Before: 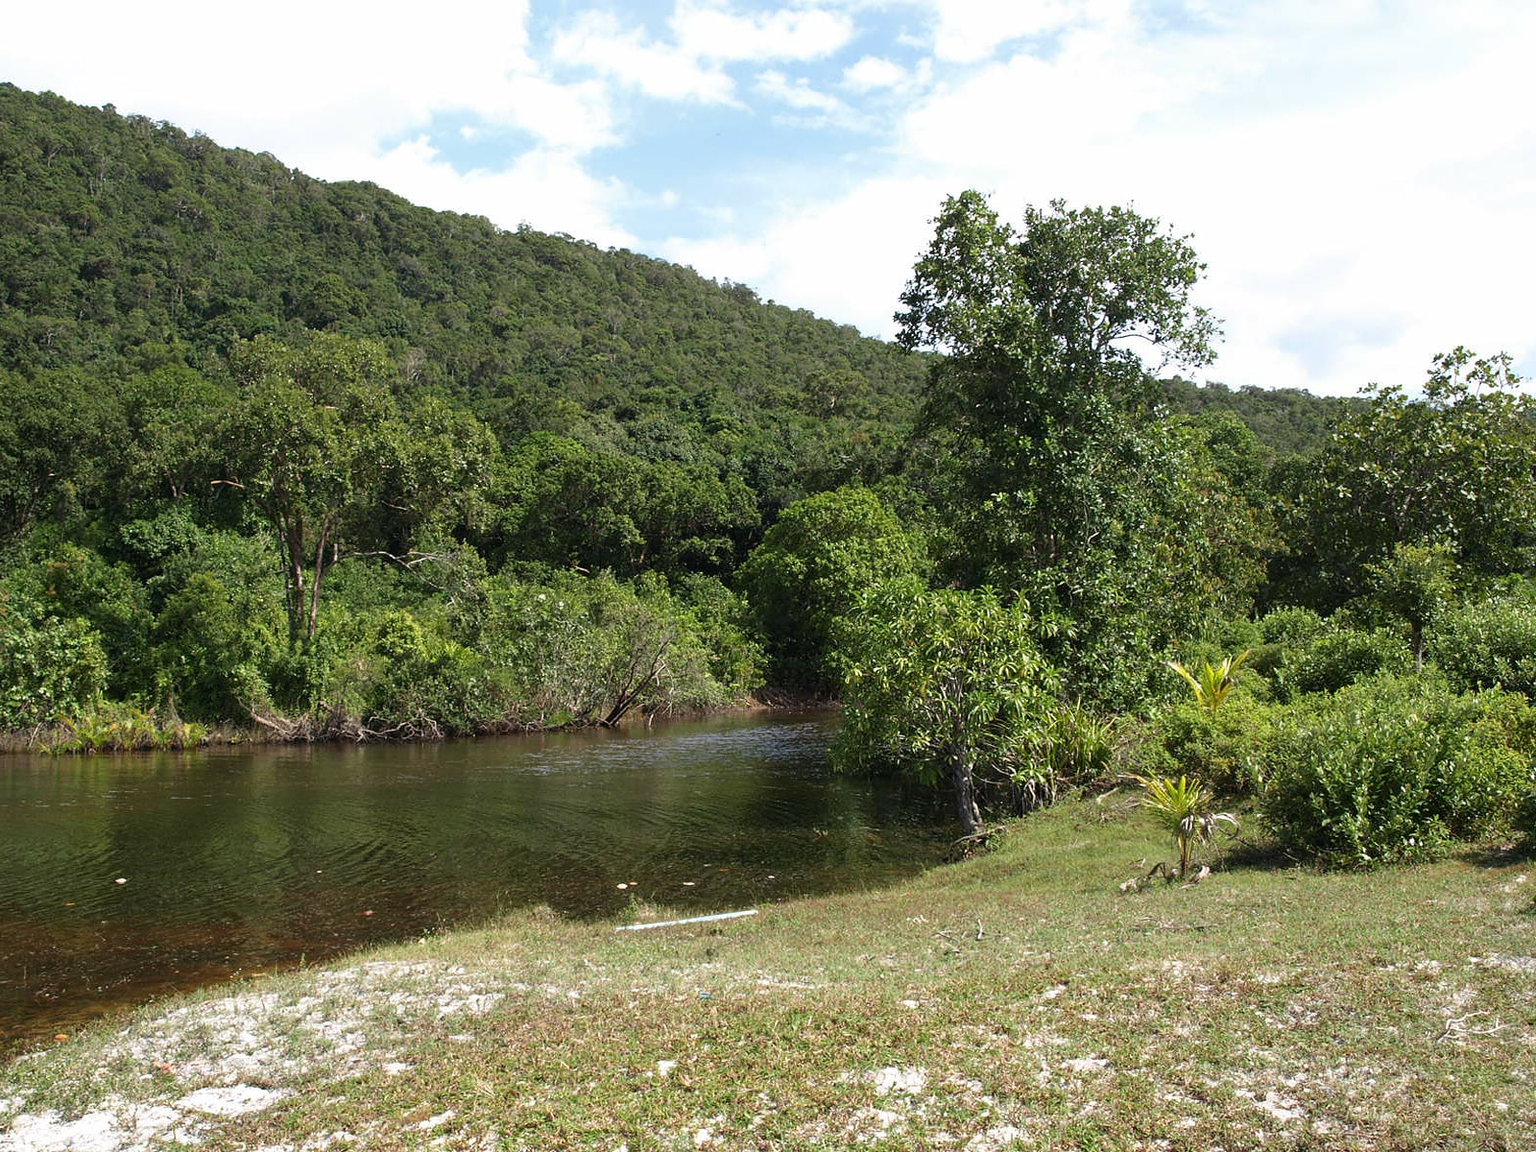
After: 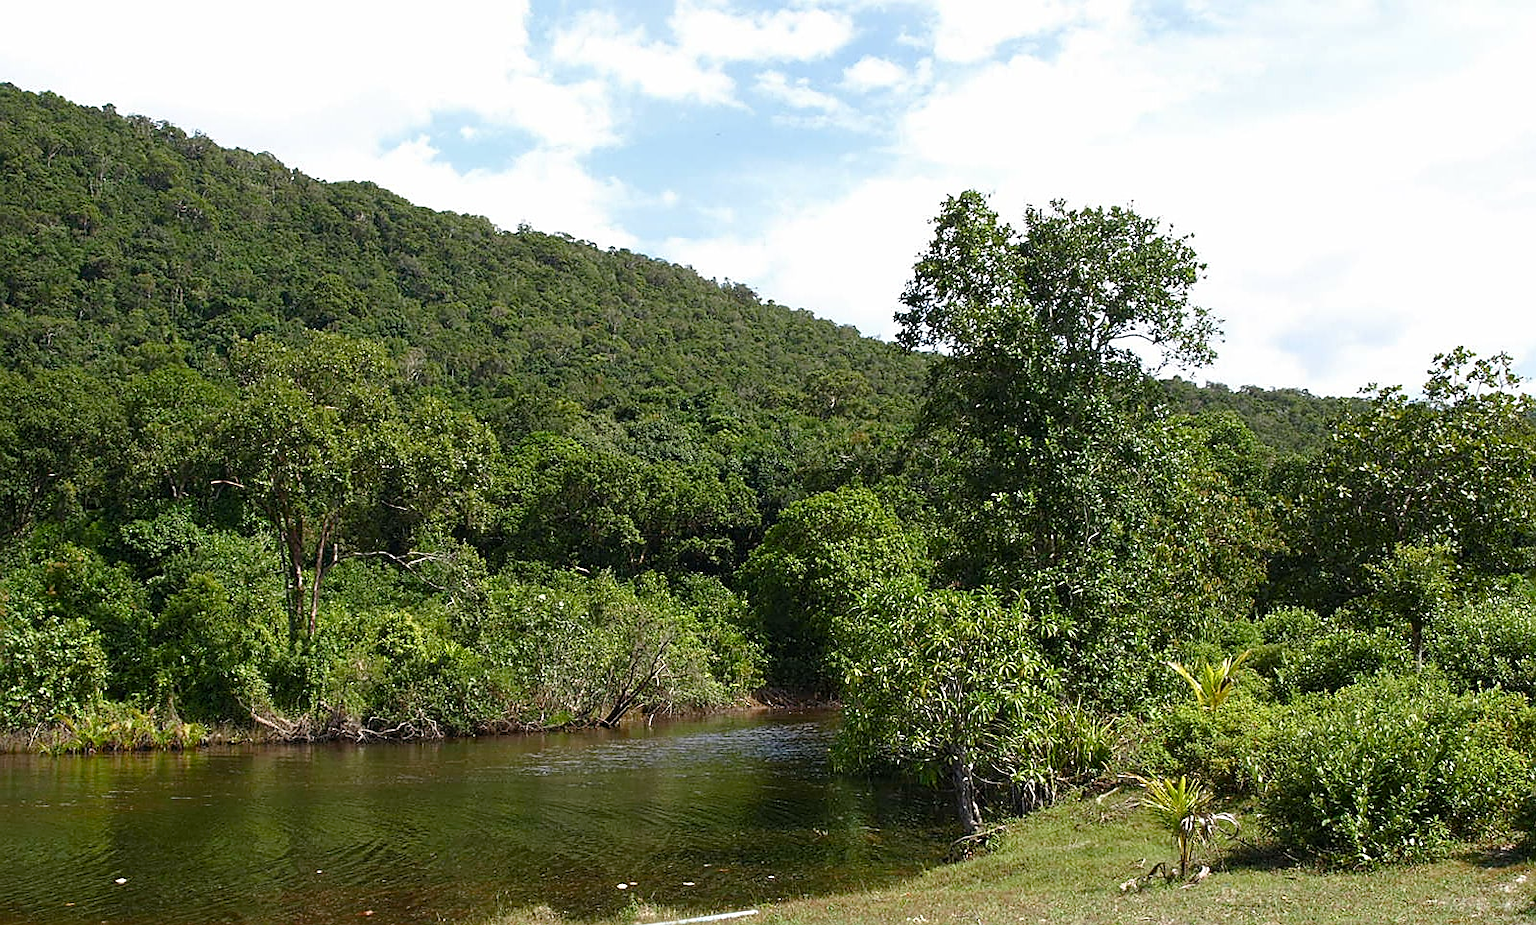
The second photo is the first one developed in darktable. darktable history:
sharpen: on, module defaults
color balance rgb: perceptual saturation grading › global saturation 20%, perceptual saturation grading › highlights -25%, perceptual saturation grading › shadows 25%
crop: bottom 19.644%
